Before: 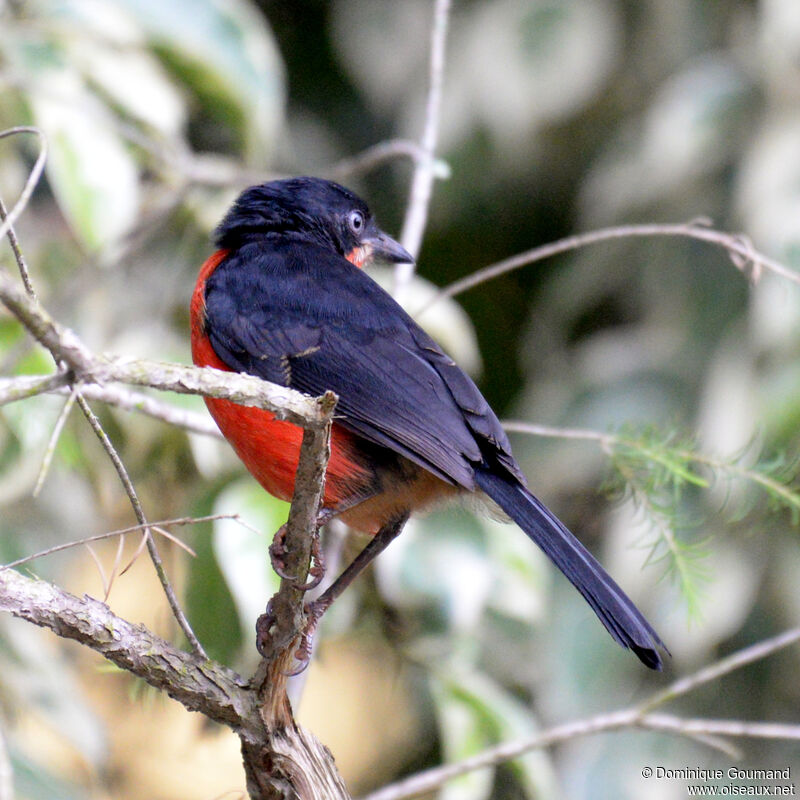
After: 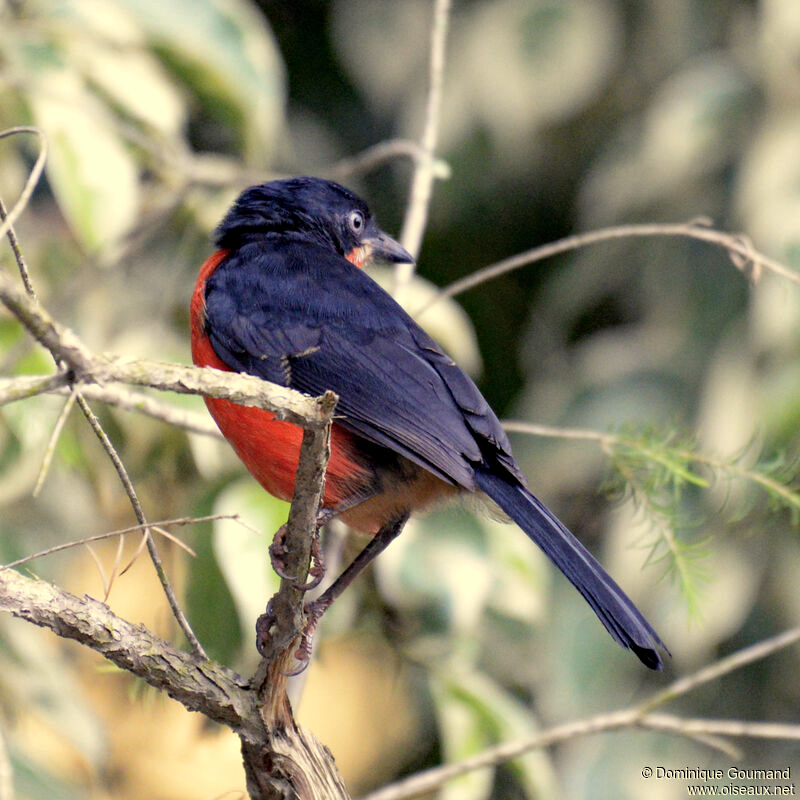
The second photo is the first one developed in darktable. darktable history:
color balance rgb: shadows lift › chroma 2%, shadows lift › hue 263°, highlights gain › chroma 8%, highlights gain › hue 84°, linear chroma grading › global chroma -15%, saturation formula JzAzBz (2021)
haze removal: compatibility mode true, adaptive false
